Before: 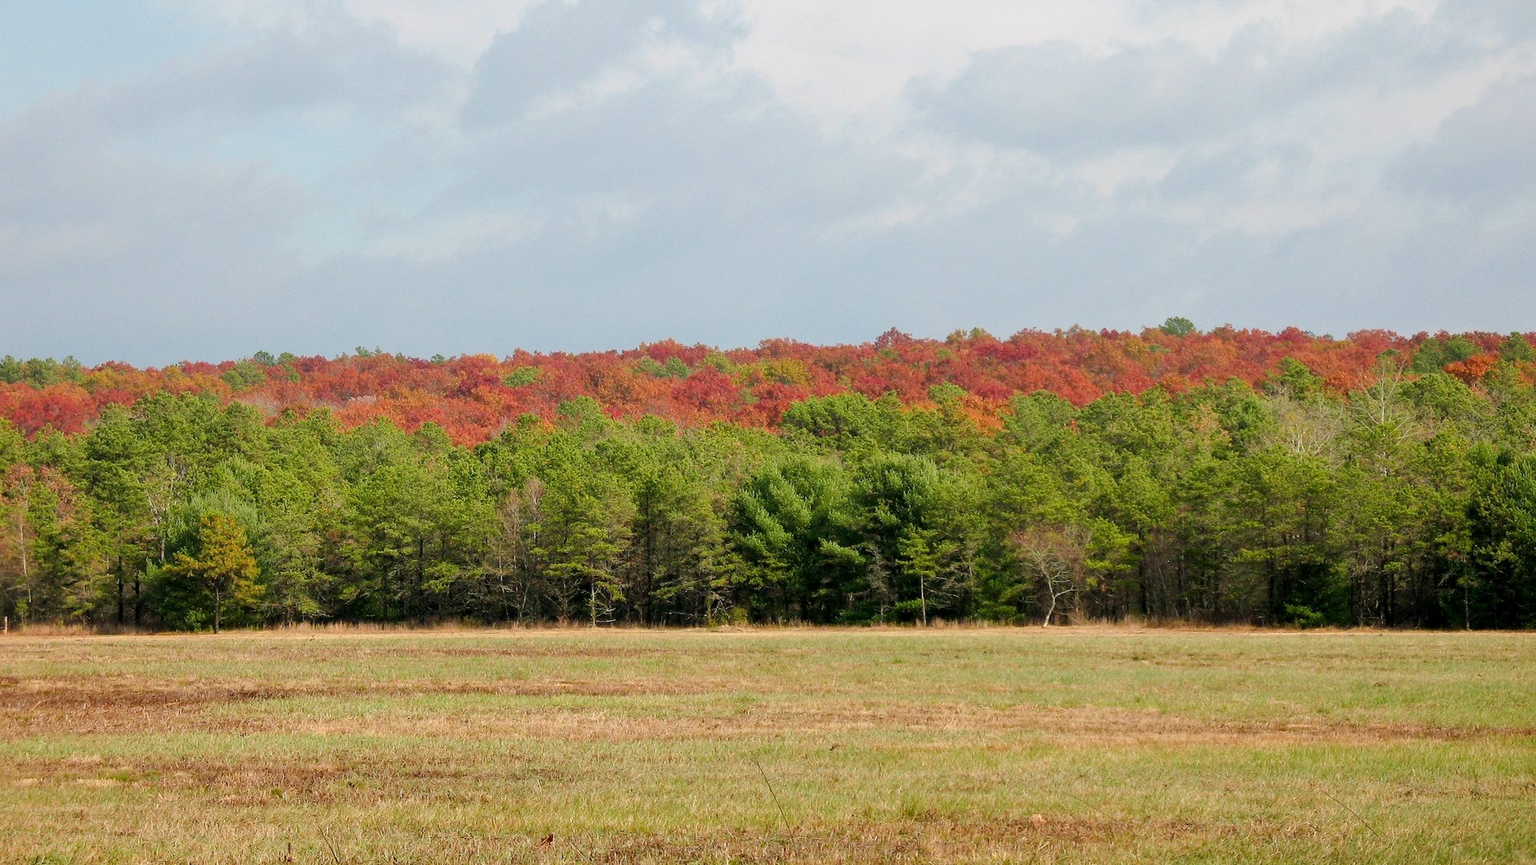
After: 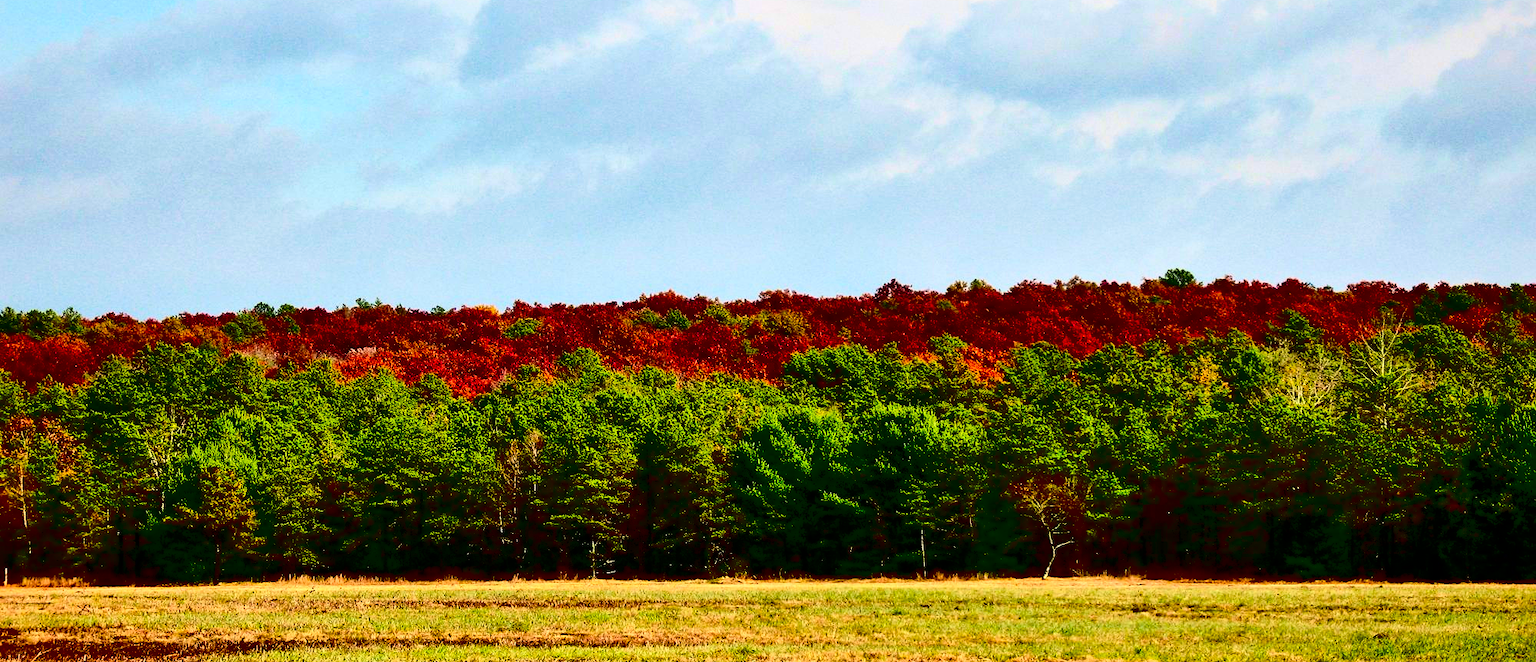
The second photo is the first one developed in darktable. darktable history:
crop: top 5.667%, bottom 17.637%
contrast brightness saturation: contrast 0.77, brightness -1, saturation 1
velvia: on, module defaults
local contrast: mode bilateral grid, contrast 100, coarseness 100, detail 165%, midtone range 0.2
shadows and highlights: soften with gaussian
